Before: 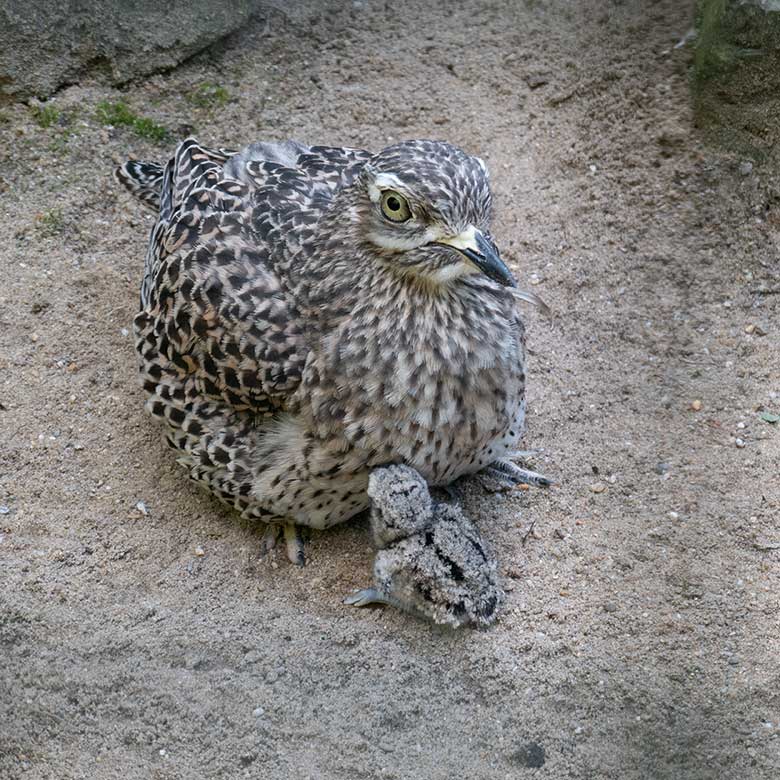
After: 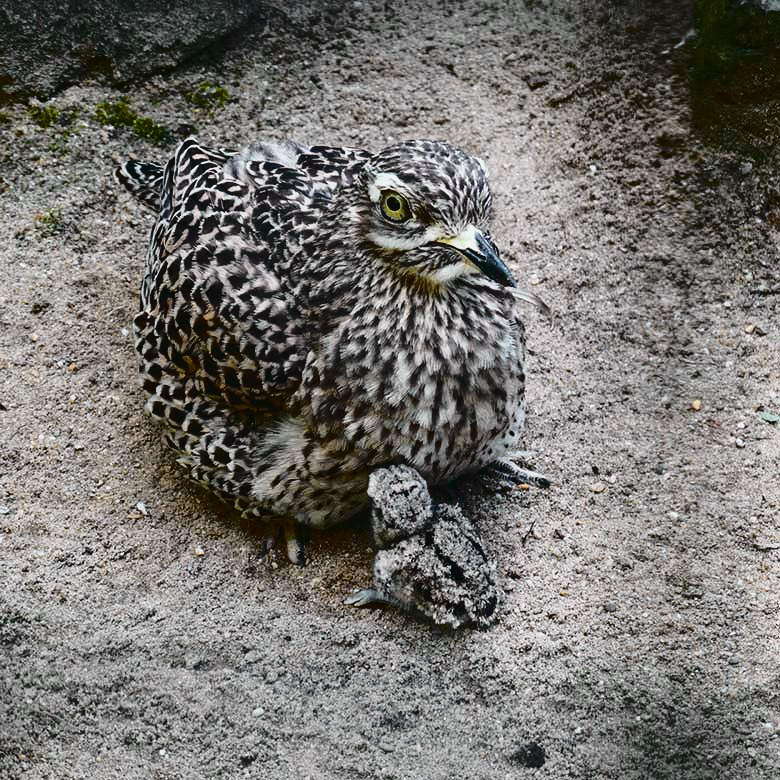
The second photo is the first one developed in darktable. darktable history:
tone curve: curves: ch0 [(0, 0.029) (0.168, 0.142) (0.359, 0.44) (0.469, 0.544) (0.634, 0.722) (0.858, 0.903) (1, 0.968)]; ch1 [(0, 0) (0.437, 0.453) (0.472, 0.47) (0.502, 0.502) (0.54, 0.534) (0.57, 0.592) (0.618, 0.66) (0.699, 0.749) (0.859, 0.899) (1, 1)]; ch2 [(0, 0) (0.33, 0.301) (0.421, 0.443) (0.476, 0.498) (0.505, 0.503) (0.547, 0.557) (0.586, 0.634) (0.608, 0.676) (1, 1)], color space Lab, independent channels, preserve colors none
contrast brightness saturation: contrast 0.24, brightness -0.24, saturation 0.14
